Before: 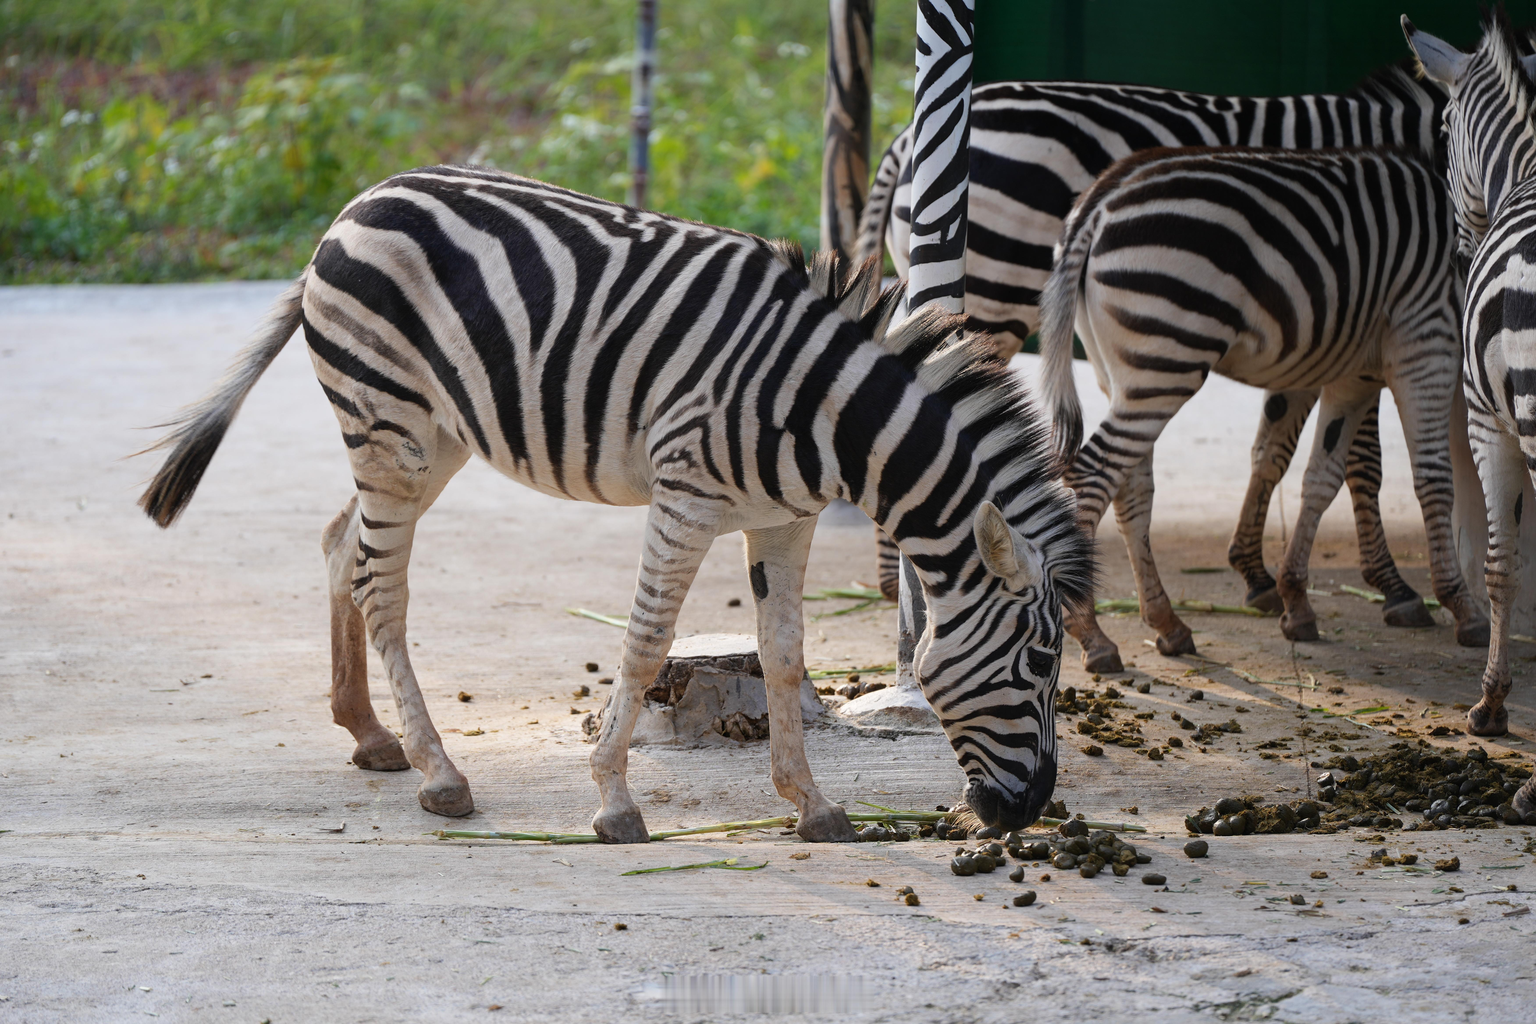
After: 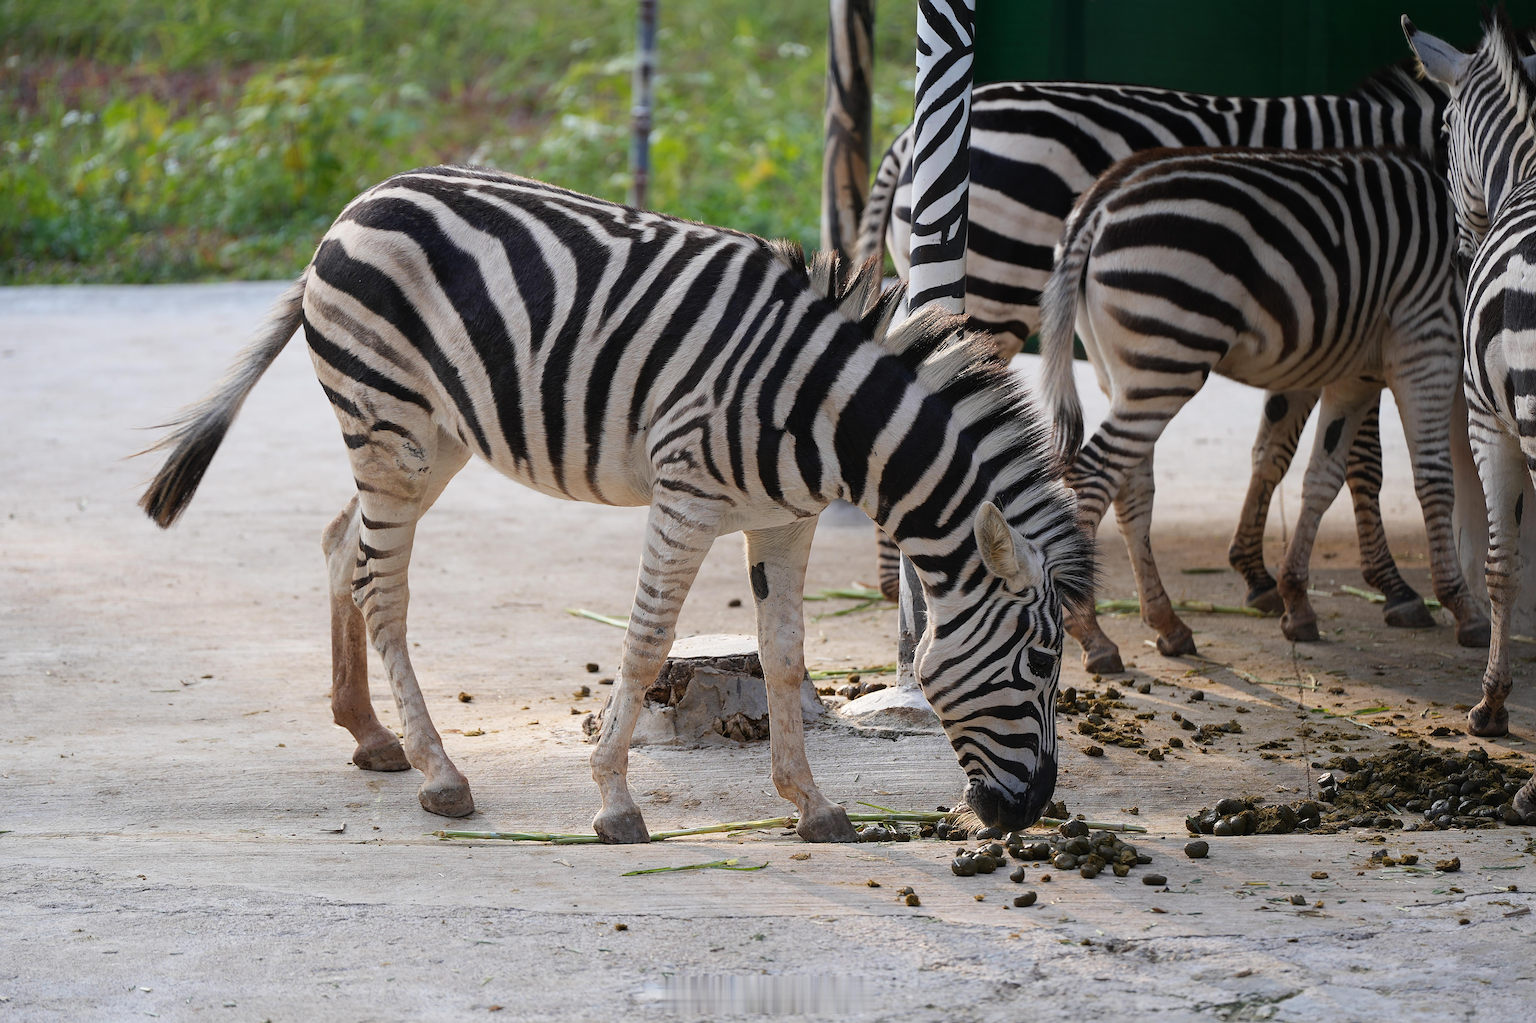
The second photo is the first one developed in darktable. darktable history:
sharpen: radius 2.532, amount 0.625
